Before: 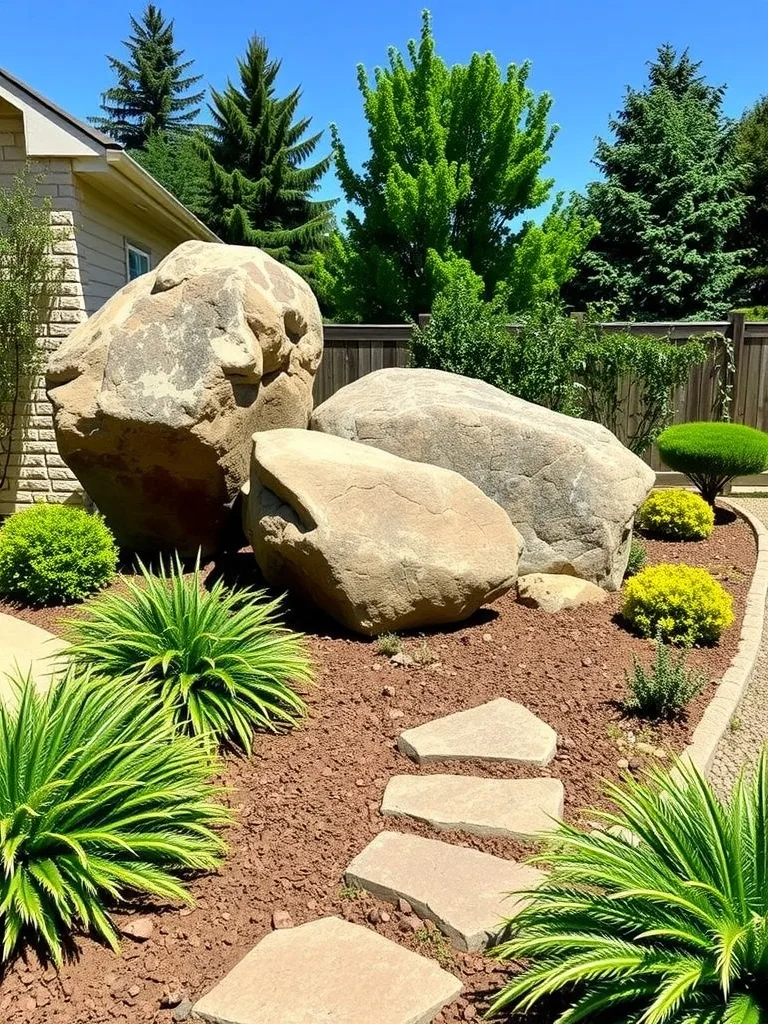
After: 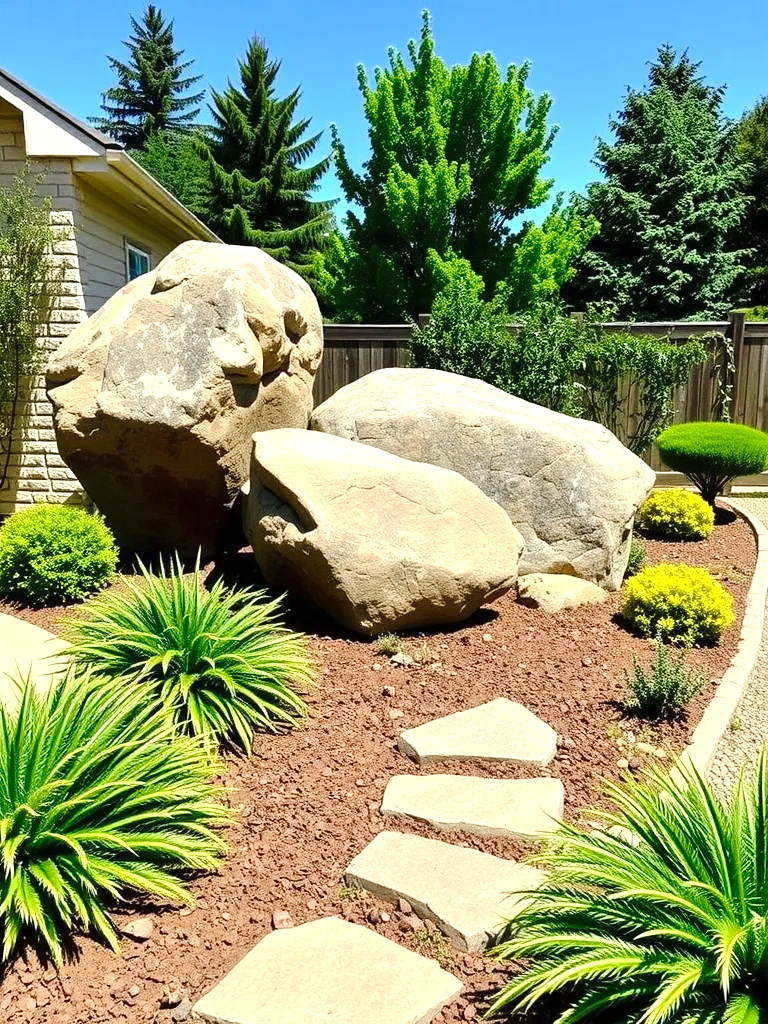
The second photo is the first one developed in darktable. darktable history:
exposure: black level correction 0, exposure 0.5 EV, compensate highlight preservation false
tone curve: curves: ch0 [(0, 0) (0.003, 0.002) (0.011, 0.009) (0.025, 0.02) (0.044, 0.034) (0.069, 0.046) (0.1, 0.062) (0.136, 0.083) (0.177, 0.119) (0.224, 0.162) (0.277, 0.216) (0.335, 0.282) (0.399, 0.365) (0.468, 0.457) (0.543, 0.541) (0.623, 0.624) (0.709, 0.713) (0.801, 0.797) (0.898, 0.889) (1, 1)], preserve colors none
